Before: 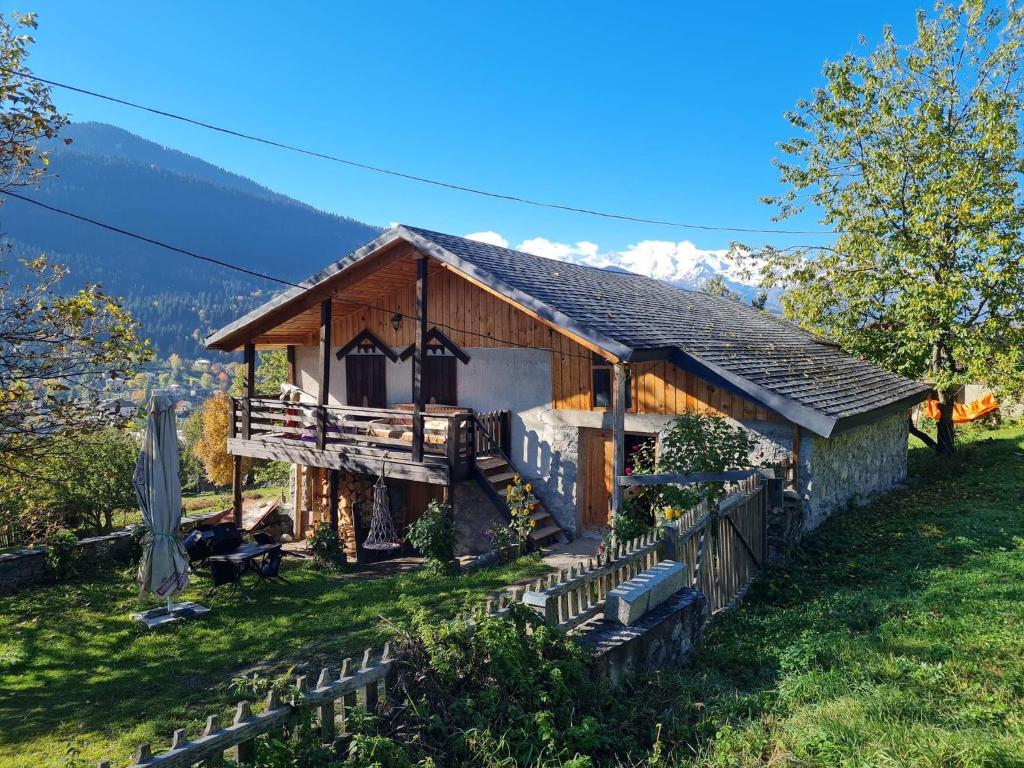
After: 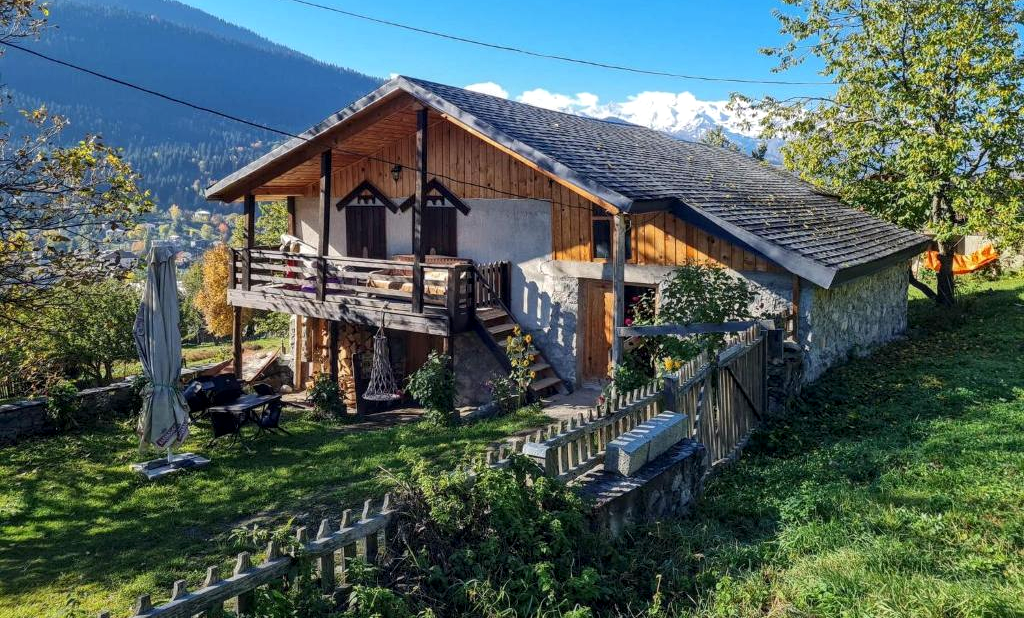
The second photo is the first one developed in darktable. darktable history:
crop and rotate: top 19.431%
local contrast: on, module defaults
